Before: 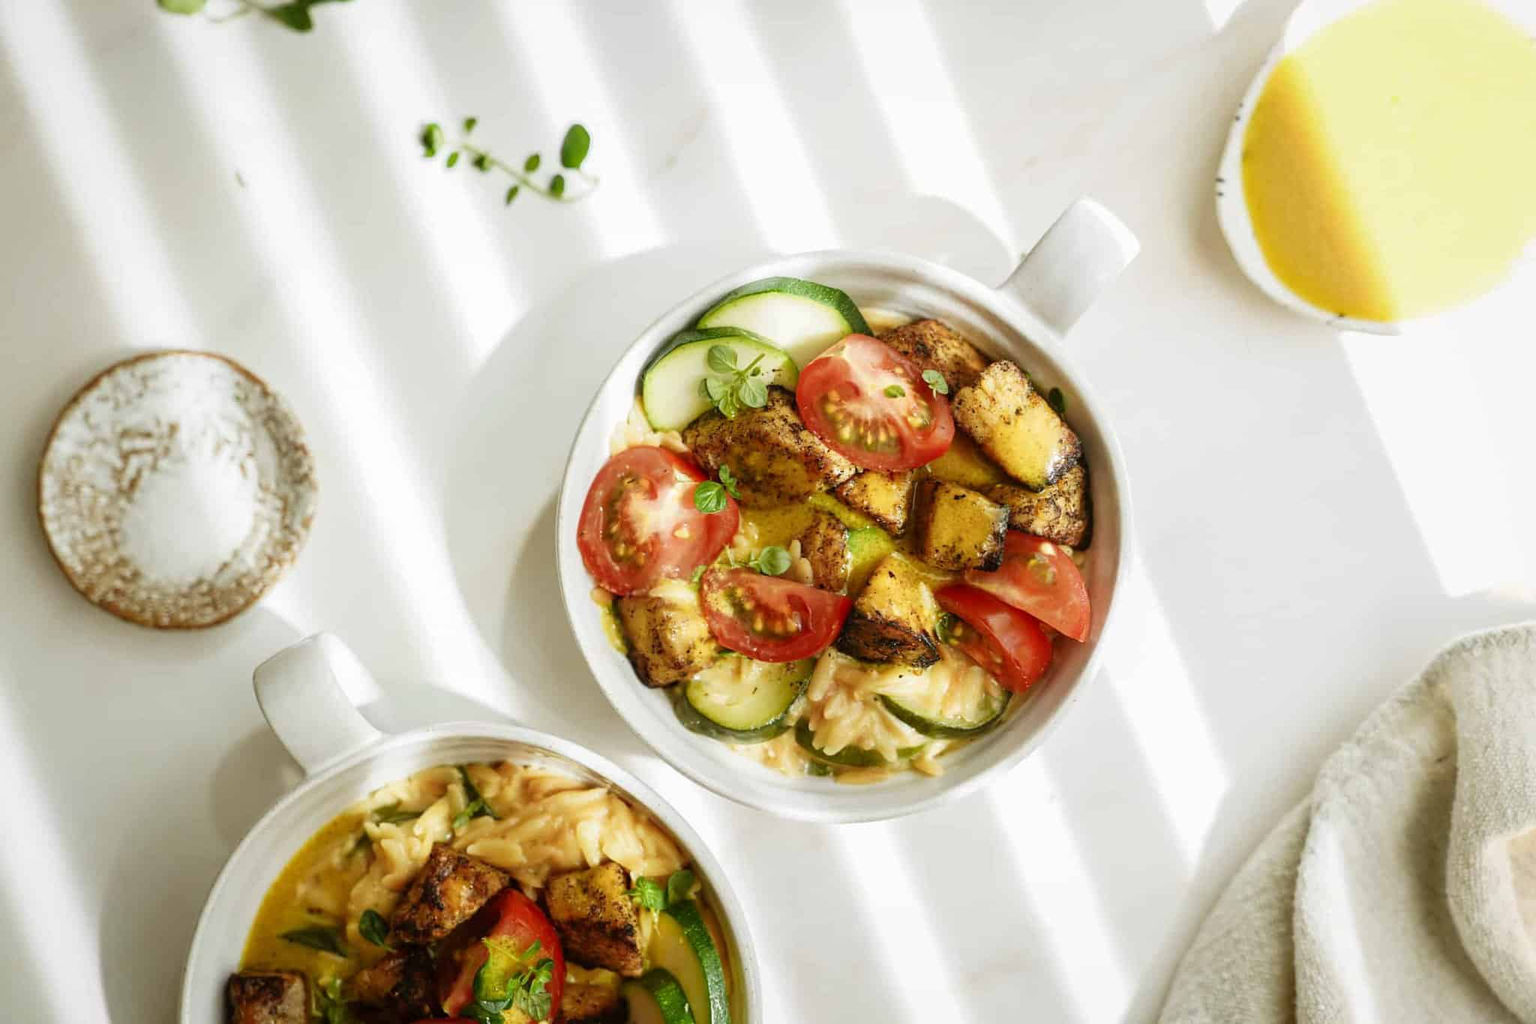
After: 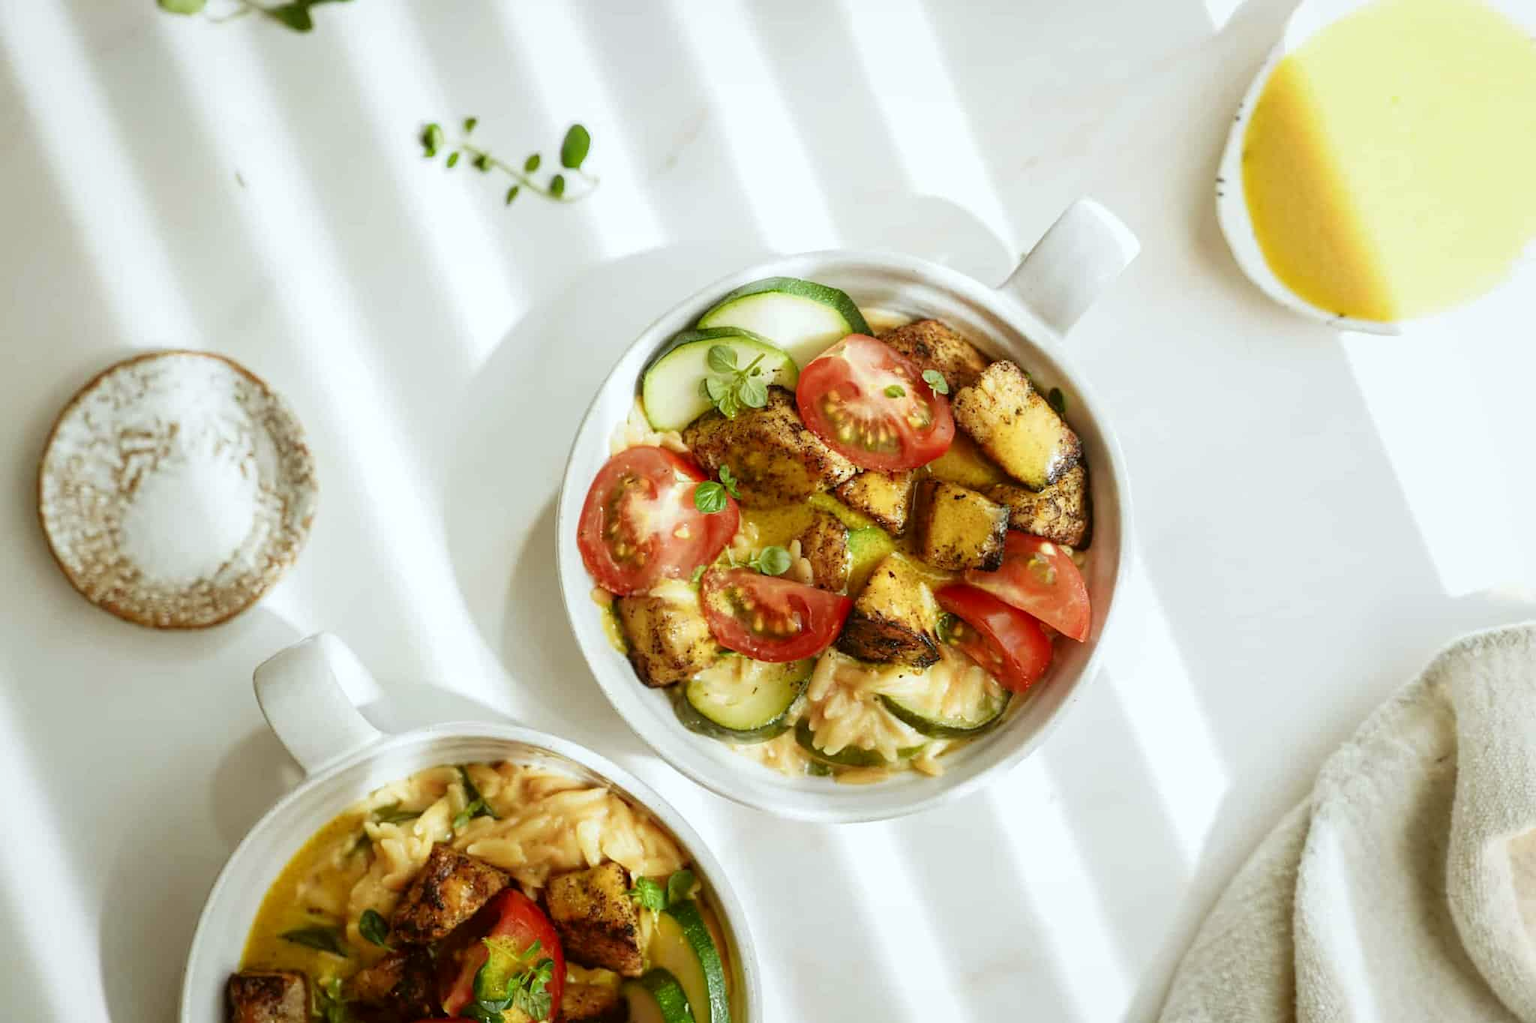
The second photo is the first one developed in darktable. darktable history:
color correction: highlights a* -2.93, highlights b* -2.14, shadows a* 2.36, shadows b* 2.97
